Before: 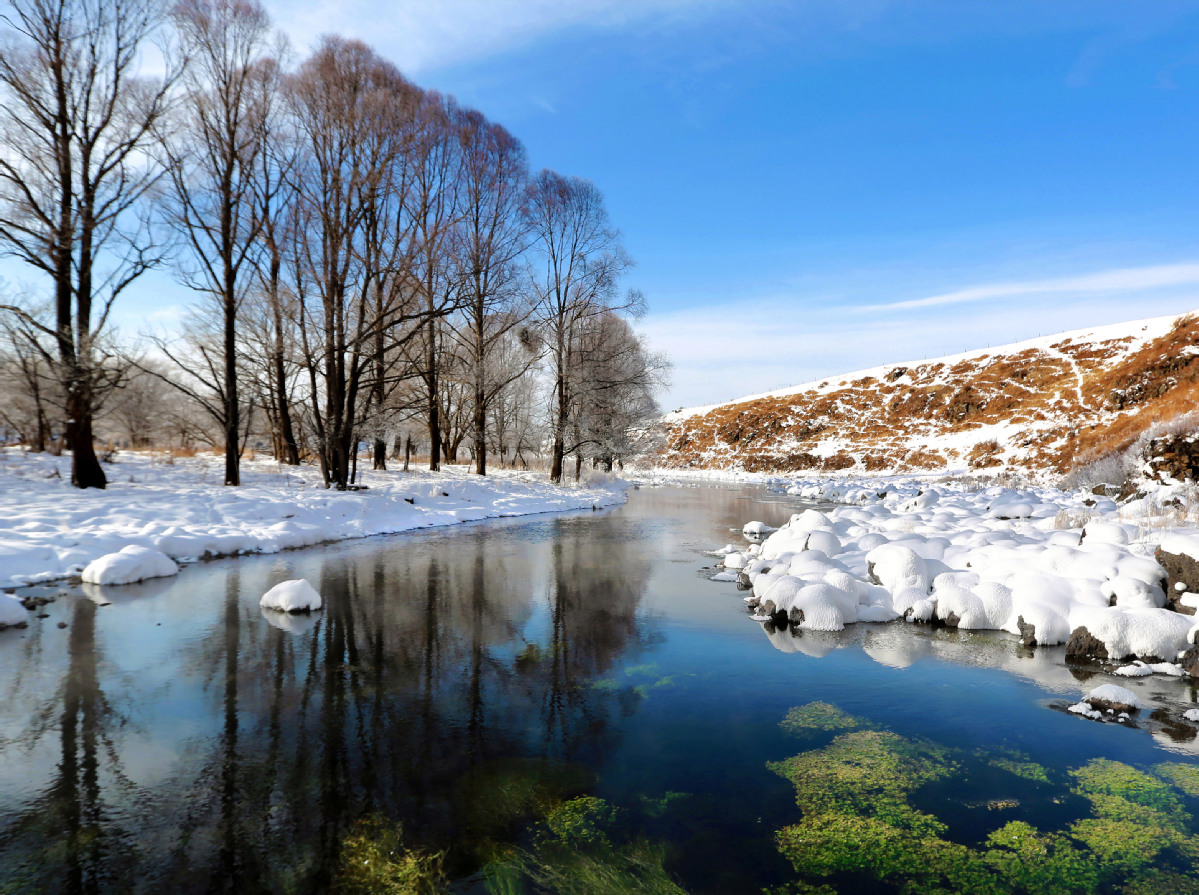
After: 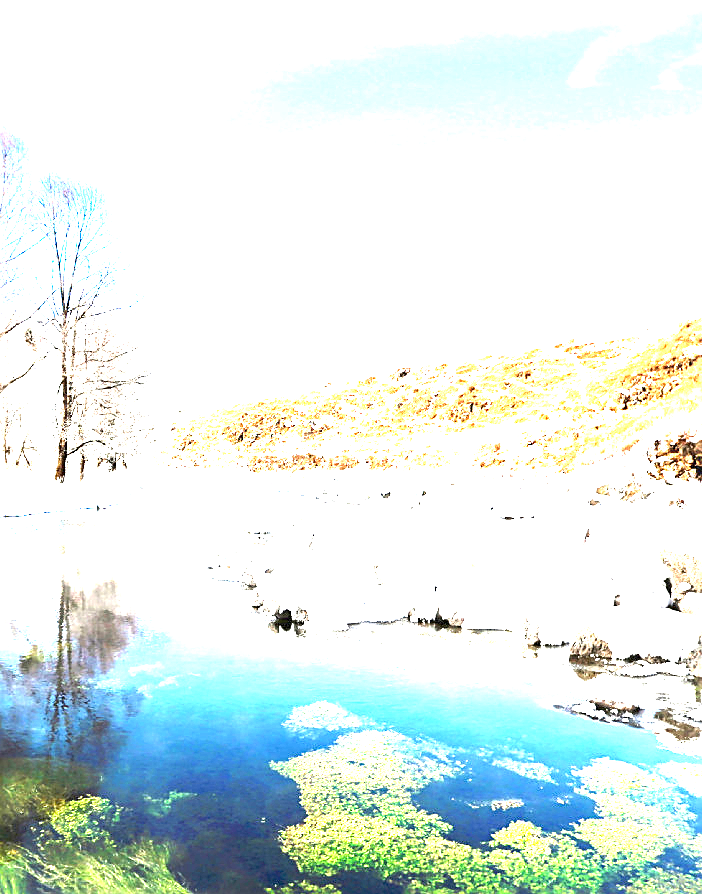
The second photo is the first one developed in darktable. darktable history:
exposure: black level correction 0, exposure 4 EV, compensate exposure bias true, compensate highlight preservation false
tone equalizer: on, module defaults
crop: left 41.402%
sharpen: on, module defaults
